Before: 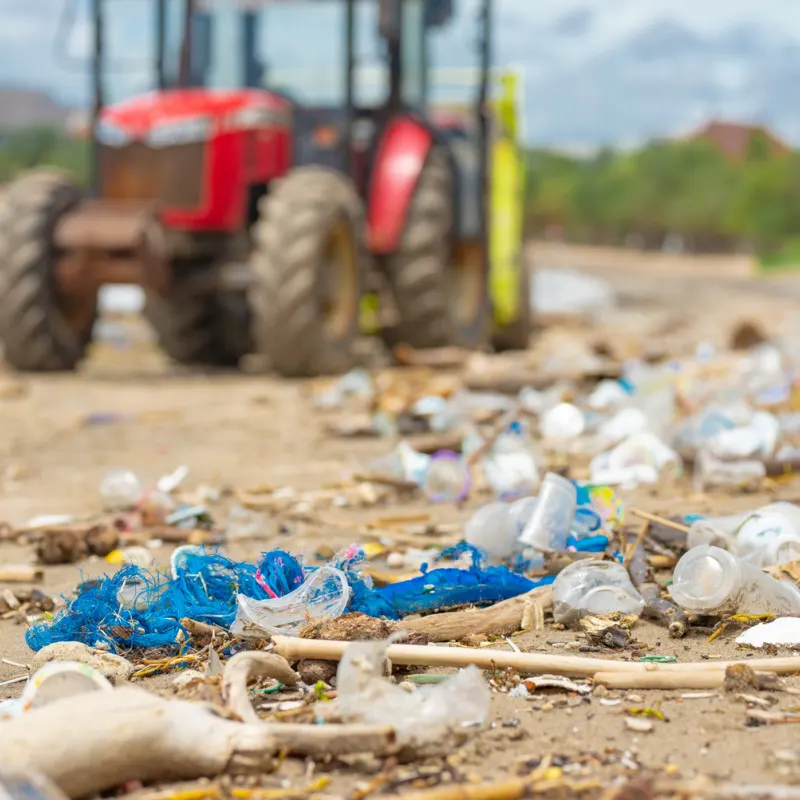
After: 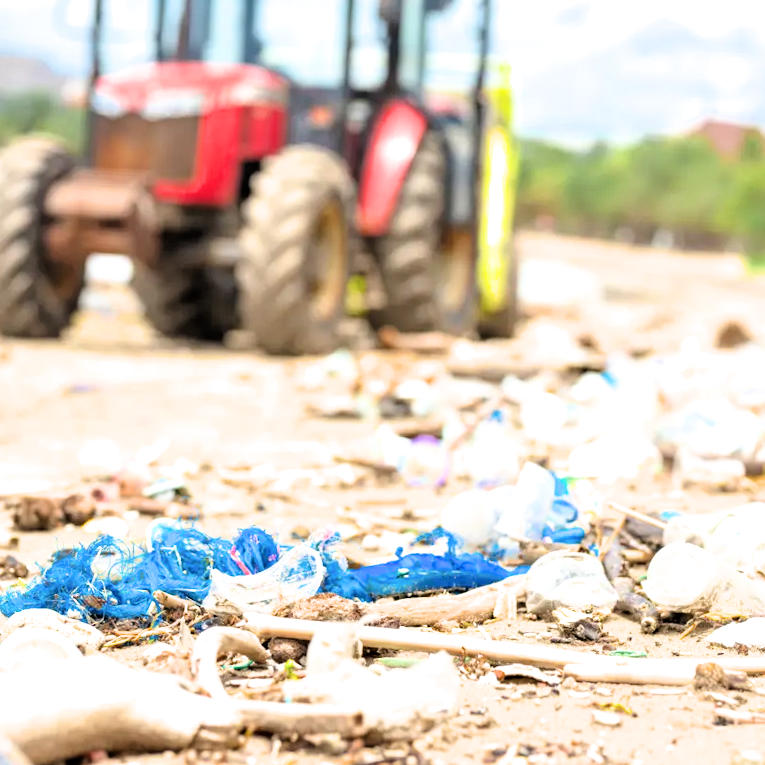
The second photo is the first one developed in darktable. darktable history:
crop and rotate: angle -2.65°
filmic rgb: middle gray luminance 8.61%, black relative exposure -6.24 EV, white relative exposure 2.73 EV, target black luminance 0%, hardness 4.74, latitude 73.78%, contrast 1.334, shadows ↔ highlights balance 9.39%
exposure: black level correction 0, exposure 1 EV, compensate exposure bias true, compensate highlight preservation false
